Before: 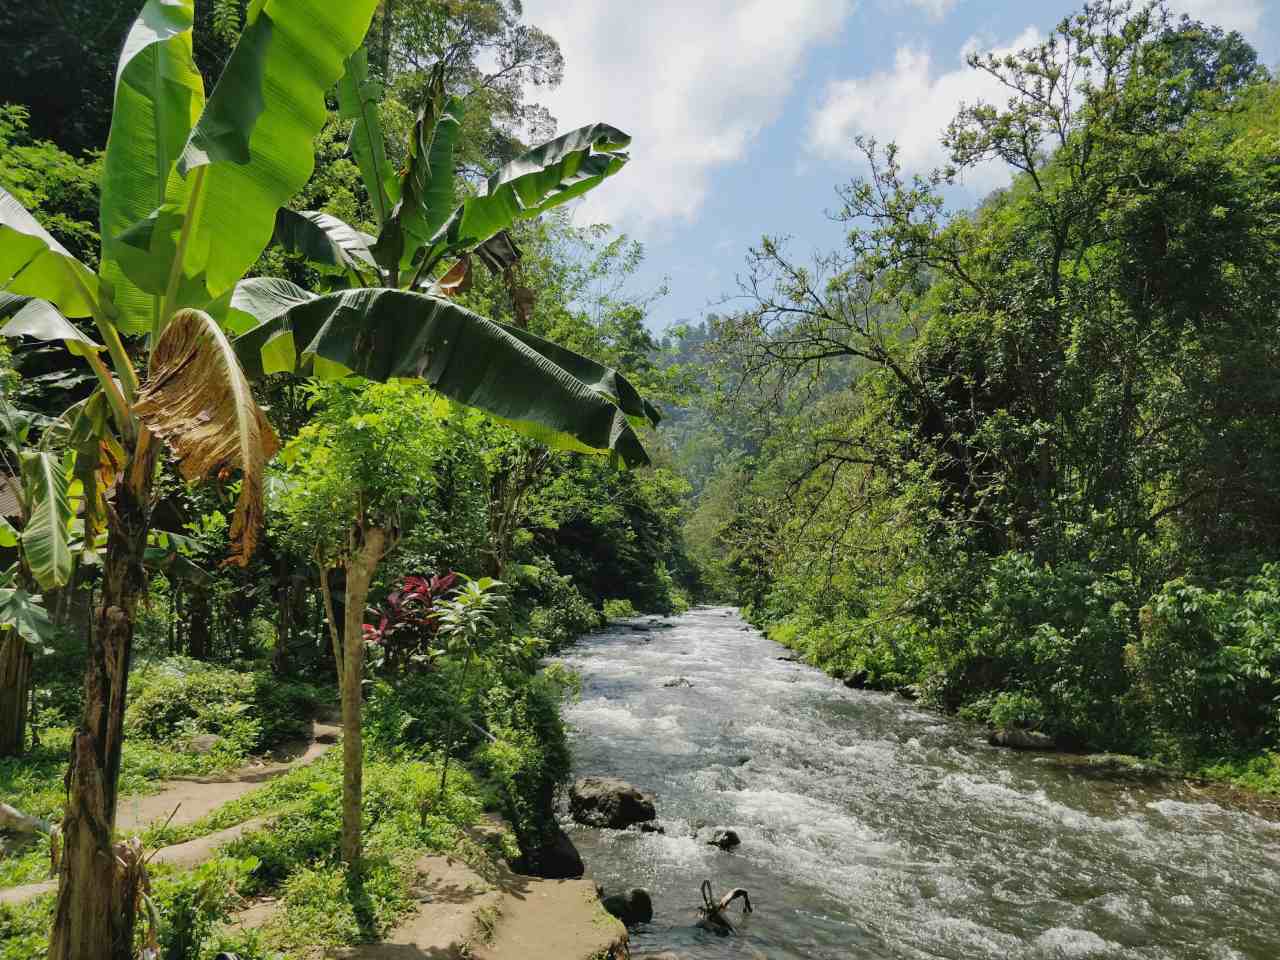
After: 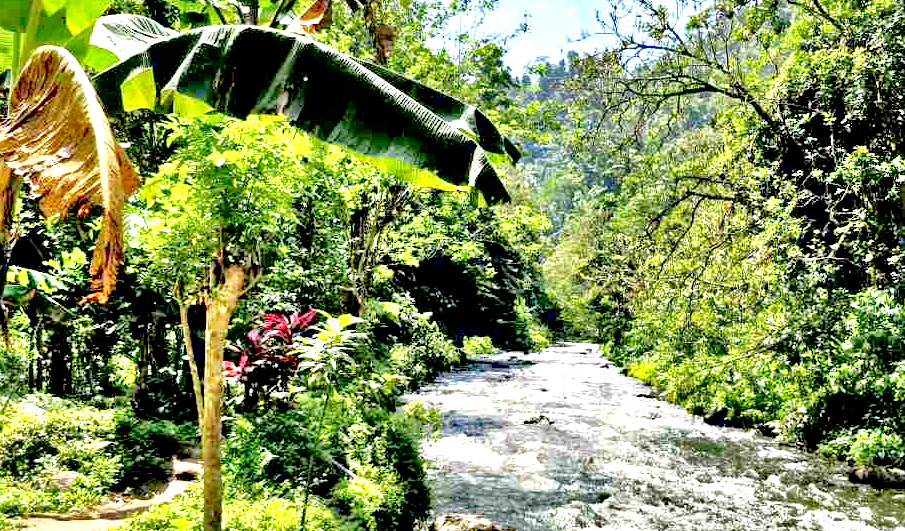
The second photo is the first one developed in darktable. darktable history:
crop: left 11.01%, top 27.471%, right 18.242%, bottom 17.156%
contrast equalizer: octaves 7, y [[0.6 ×6], [0.55 ×6], [0 ×6], [0 ×6], [0 ×6]]
haze removal: strength 0.419, compatibility mode true, adaptive false
contrast brightness saturation: contrast 0.012, saturation -0.062
tone equalizer: -7 EV 0.145 EV, -6 EV 0.586 EV, -5 EV 1.16 EV, -4 EV 1.3 EV, -3 EV 1.15 EV, -2 EV 0.6 EV, -1 EV 0.146 EV, mask exposure compensation -0.507 EV
exposure: black level correction 0.011, exposure 1.08 EV, compensate highlight preservation false
local contrast: highlights 100%, shadows 102%, detail 119%, midtone range 0.2
tone curve: curves: ch0 [(0, 0) (0.059, 0.027) (0.162, 0.125) (0.304, 0.279) (0.547, 0.532) (0.828, 0.815) (1, 0.983)]; ch1 [(0, 0) (0.23, 0.166) (0.34, 0.308) (0.371, 0.337) (0.429, 0.411) (0.477, 0.462) (0.499, 0.498) (0.529, 0.537) (0.559, 0.582) (0.743, 0.798) (1, 1)]; ch2 [(0, 0) (0.431, 0.414) (0.498, 0.503) (0.524, 0.528) (0.568, 0.546) (0.6, 0.597) (0.634, 0.645) (0.728, 0.742) (1, 1)], preserve colors none
